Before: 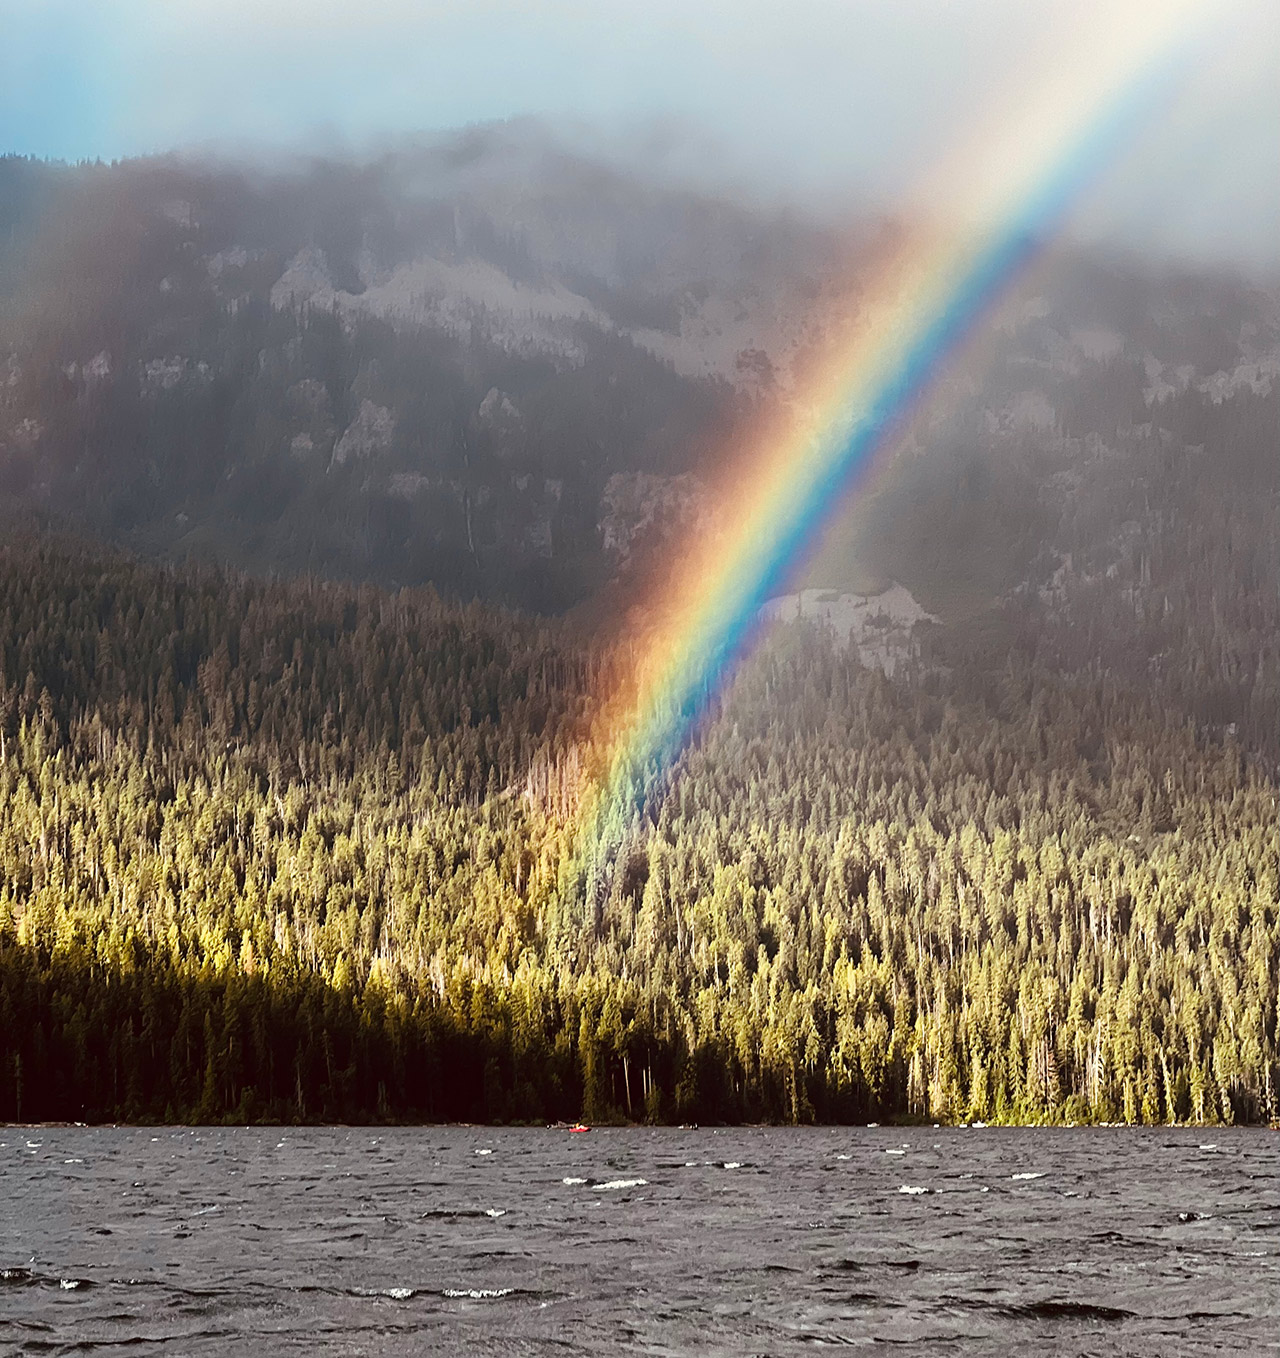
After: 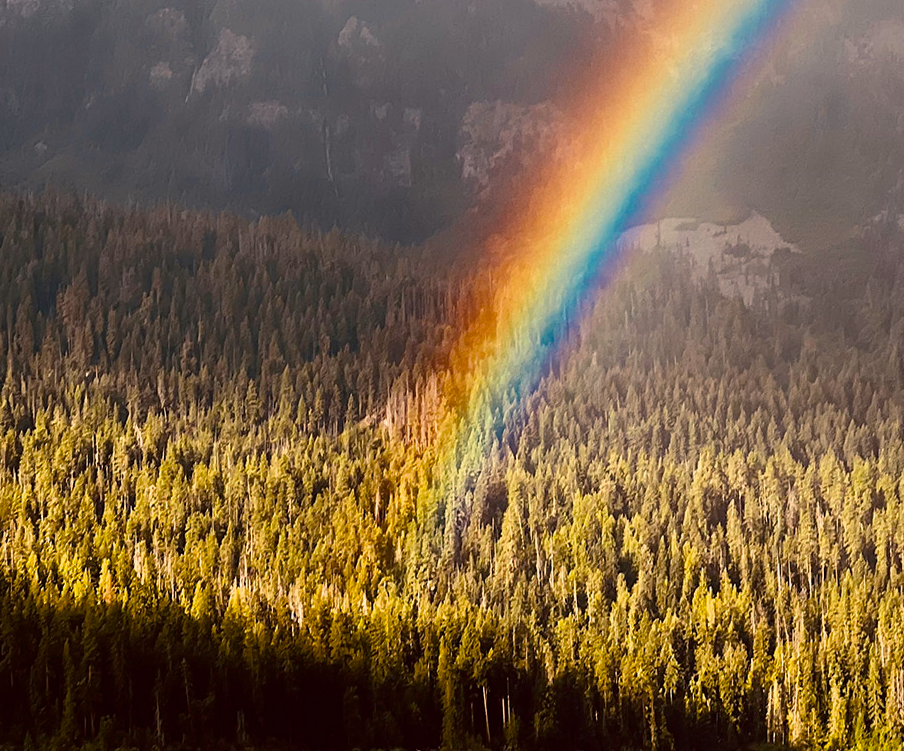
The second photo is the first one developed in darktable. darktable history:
crop: left 11.038%, top 27.372%, right 18.281%, bottom 17.267%
color balance rgb: highlights gain › chroma 3.788%, highlights gain › hue 59.25°, perceptual saturation grading › global saturation 19.383%, saturation formula JzAzBz (2021)
